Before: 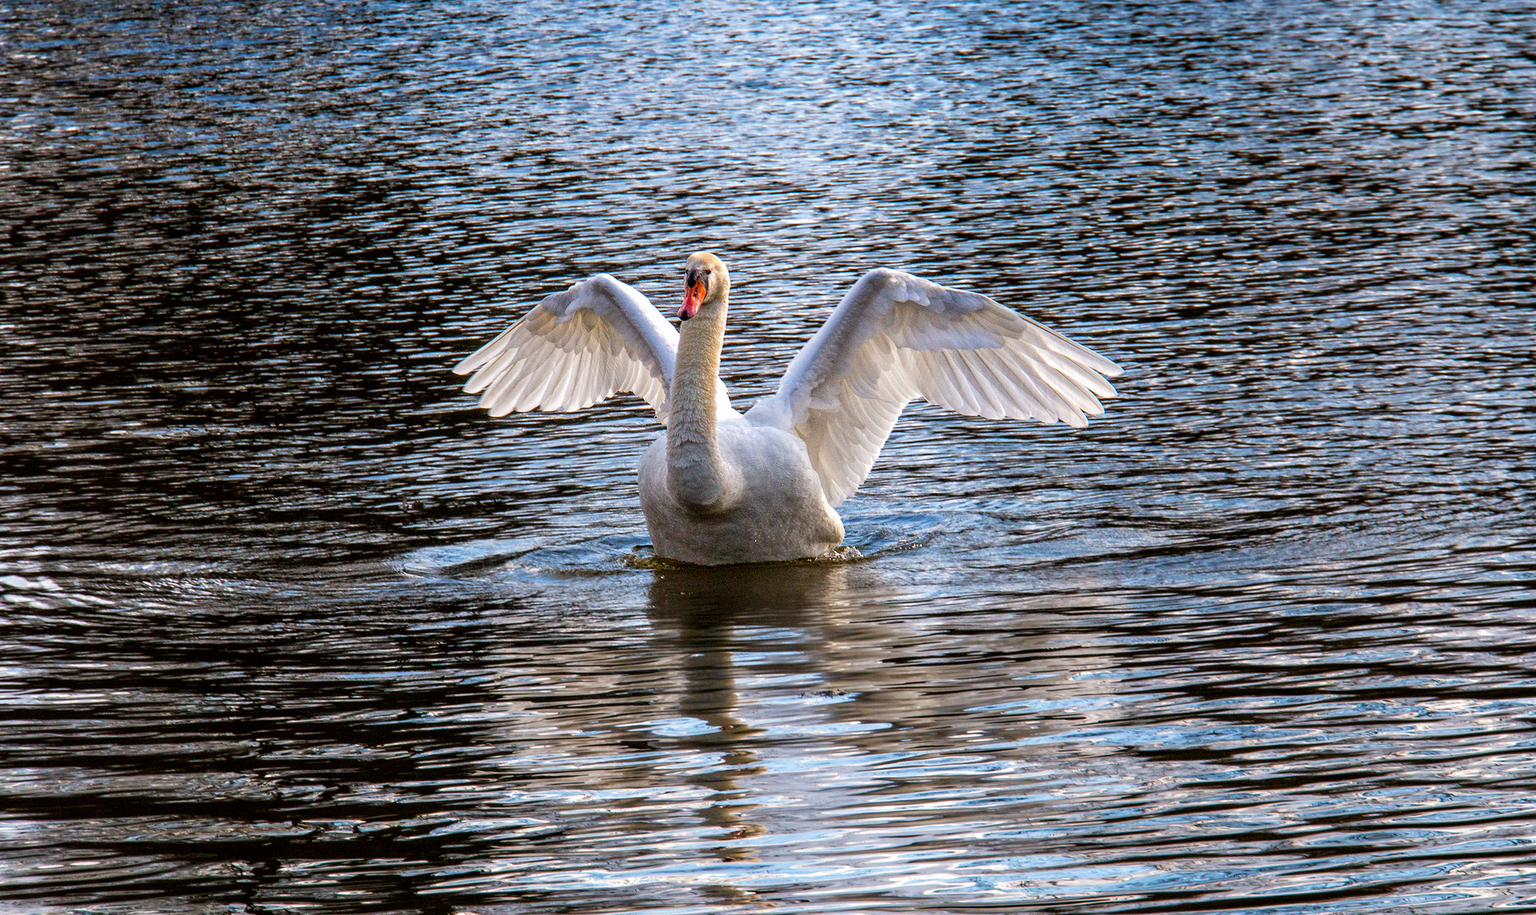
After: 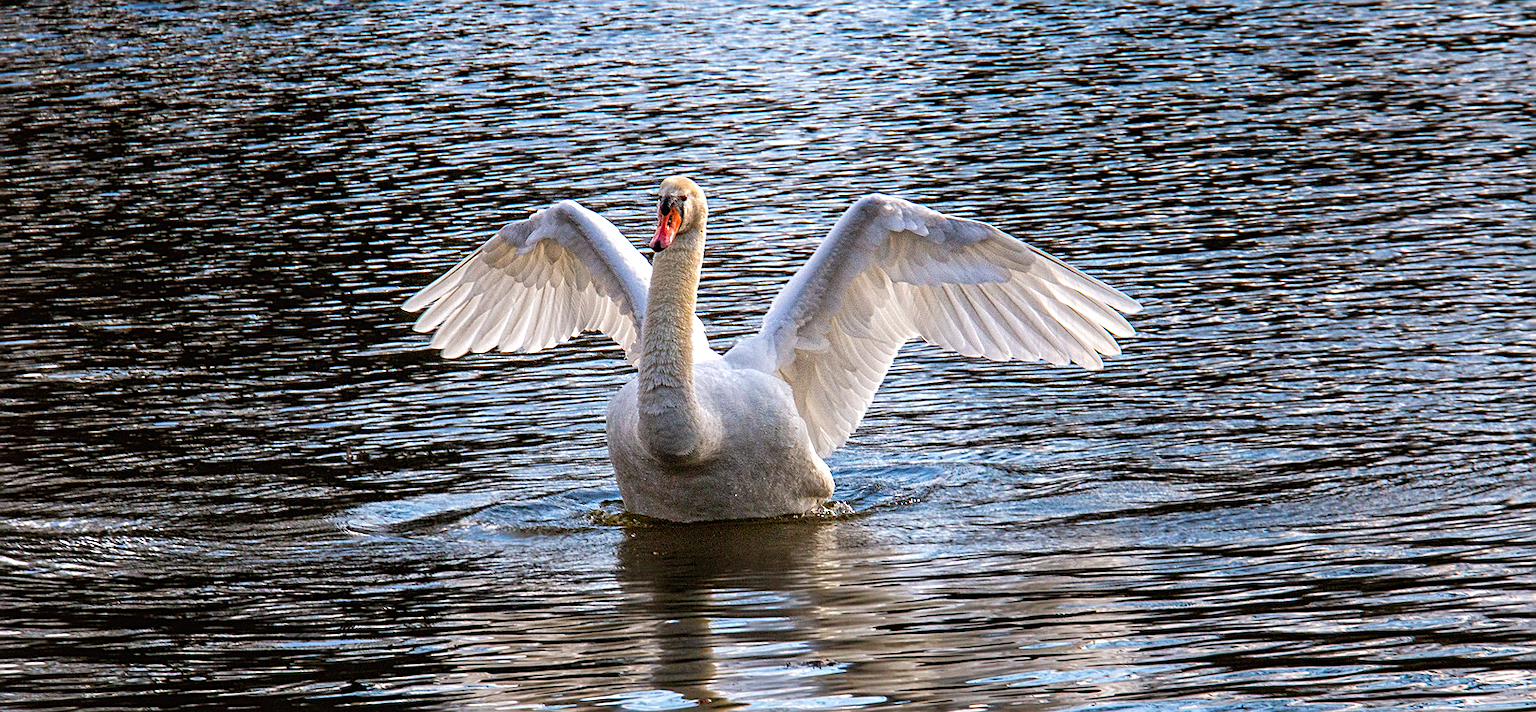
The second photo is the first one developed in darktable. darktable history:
sharpen: on, module defaults
crop: left 5.838%, top 10.15%, right 3.553%, bottom 19.282%
tone curve: preserve colors none
exposure: black level correction -0.001, exposure 0.08 EV, compensate highlight preservation false
